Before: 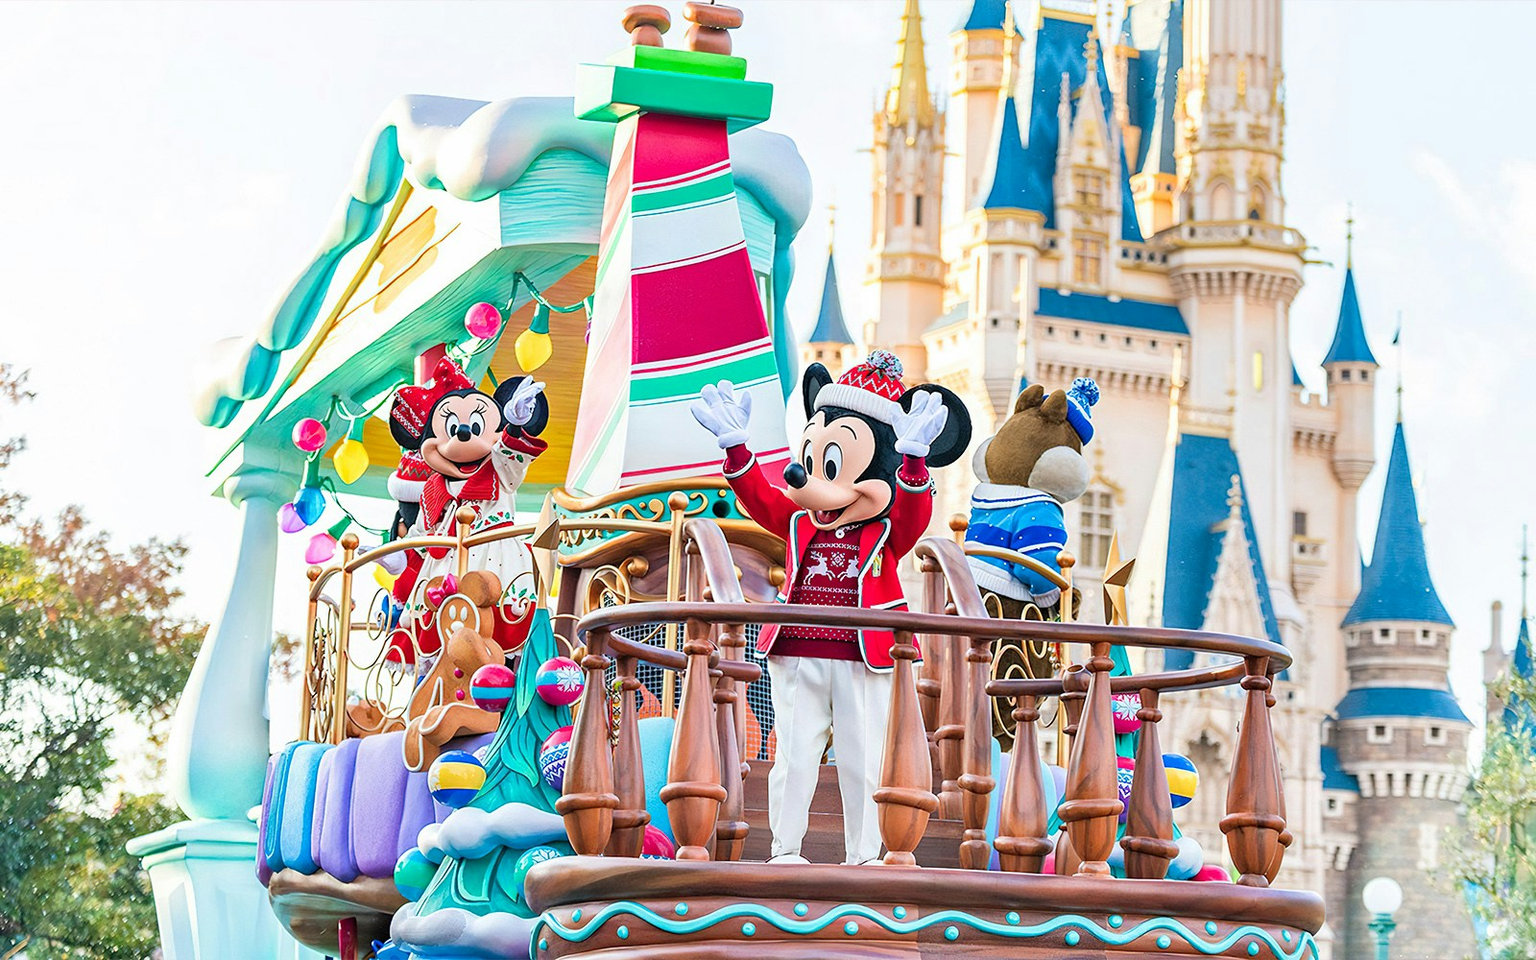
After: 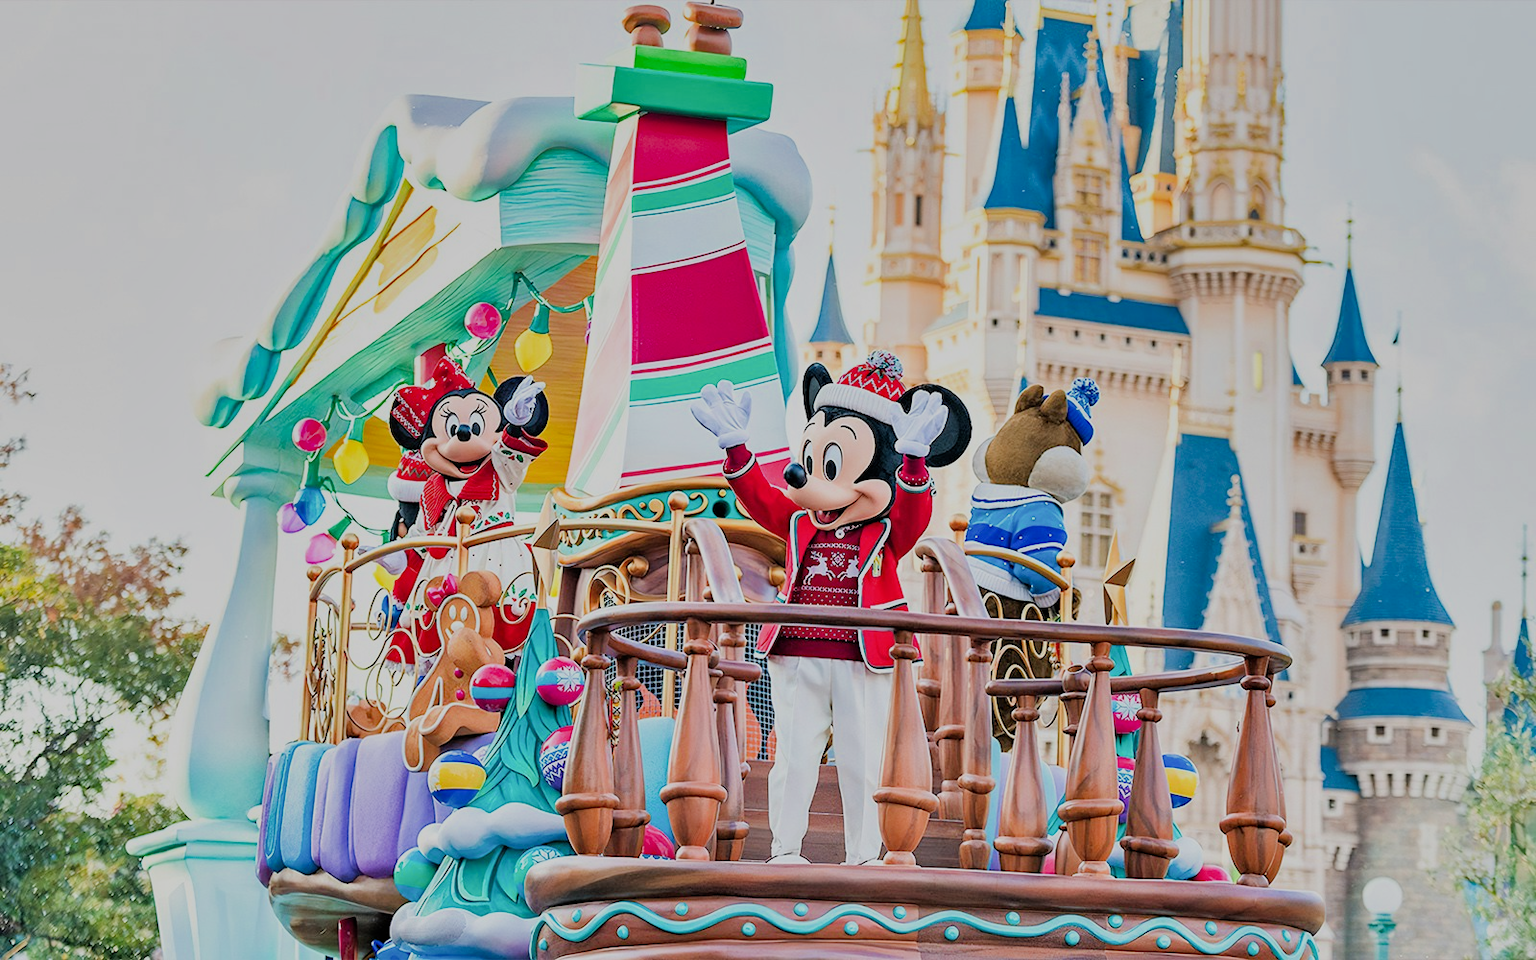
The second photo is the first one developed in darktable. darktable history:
shadows and highlights: shadows 60, soften with gaussian
filmic rgb: black relative exposure -7.15 EV, white relative exposure 5.36 EV, hardness 3.02
